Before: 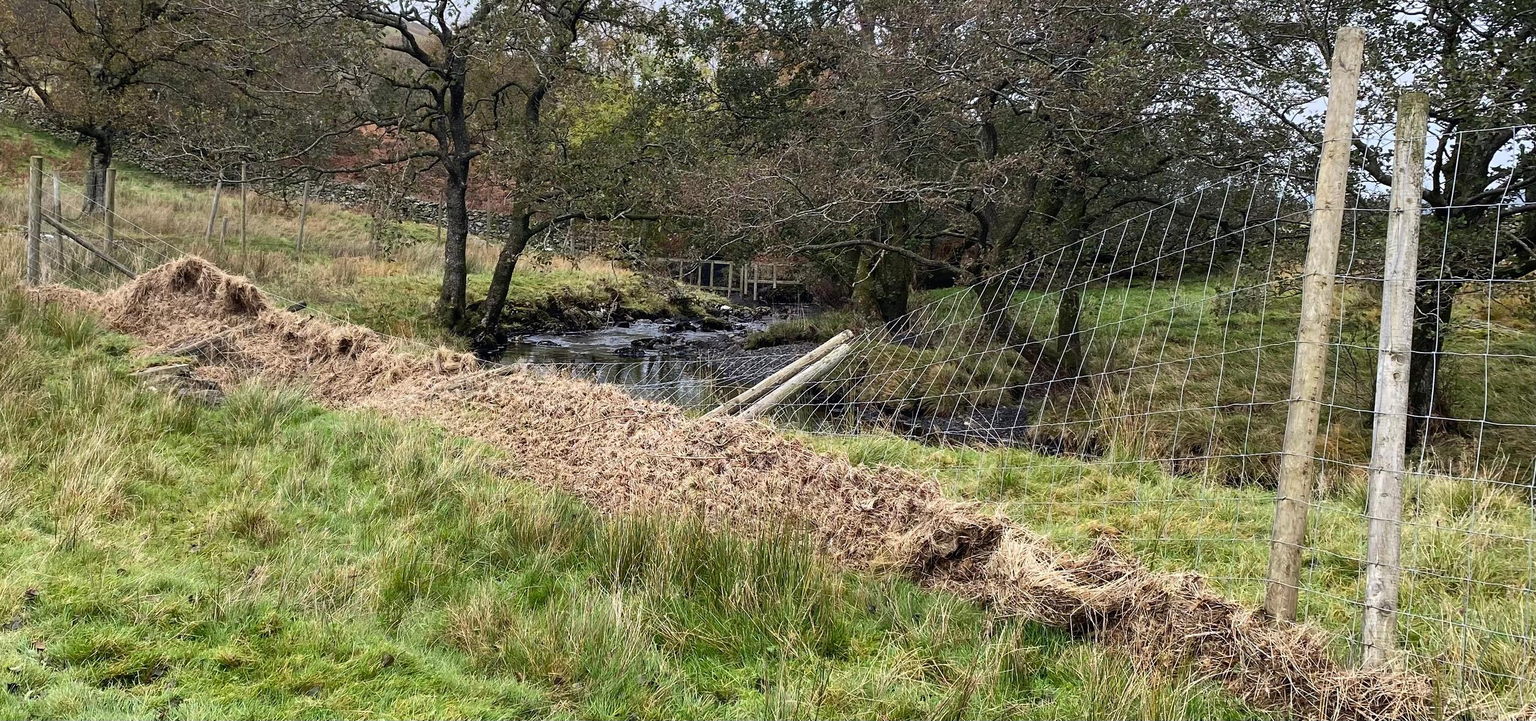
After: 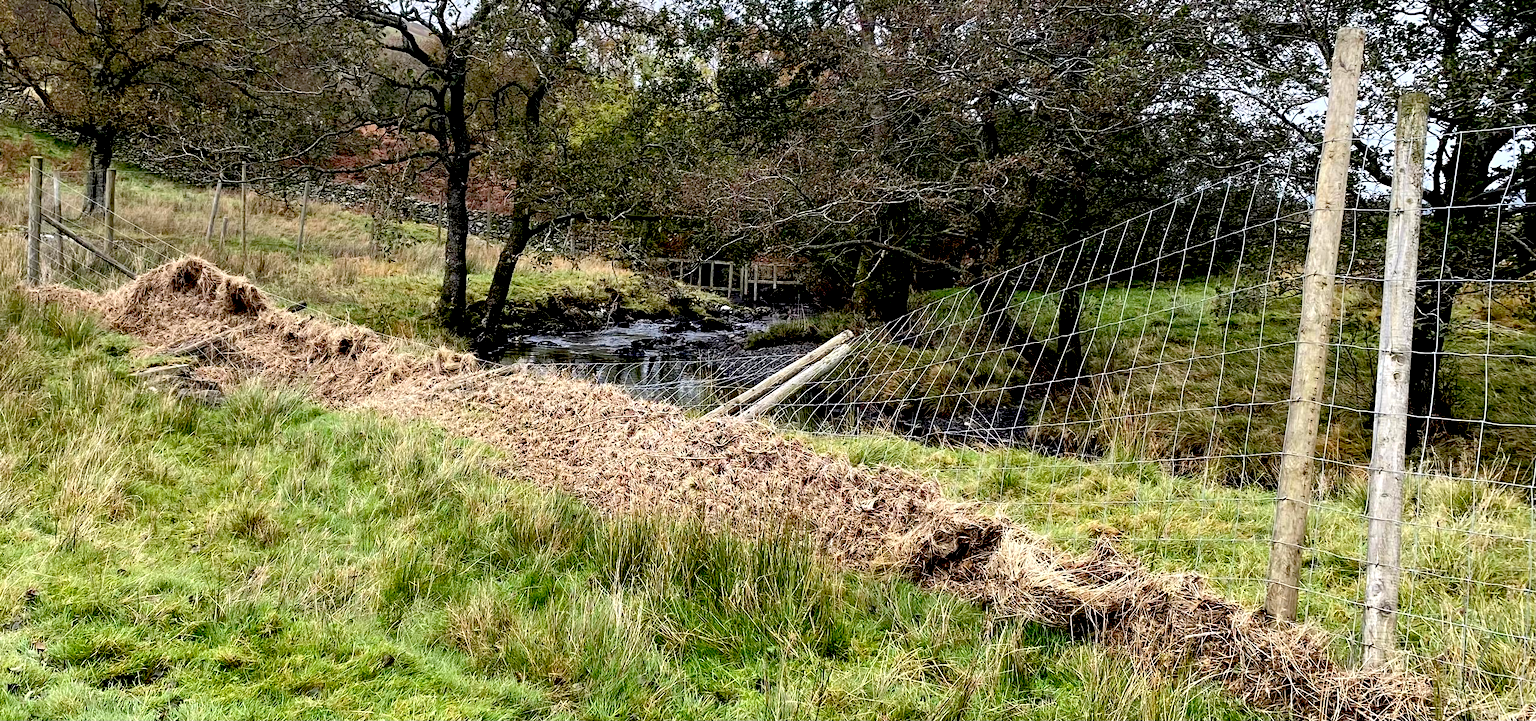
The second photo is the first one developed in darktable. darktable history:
color correction: highlights a* 0.059, highlights b* -0.262
exposure: black level correction 0.031, exposure 0.329 EV, compensate highlight preservation false
